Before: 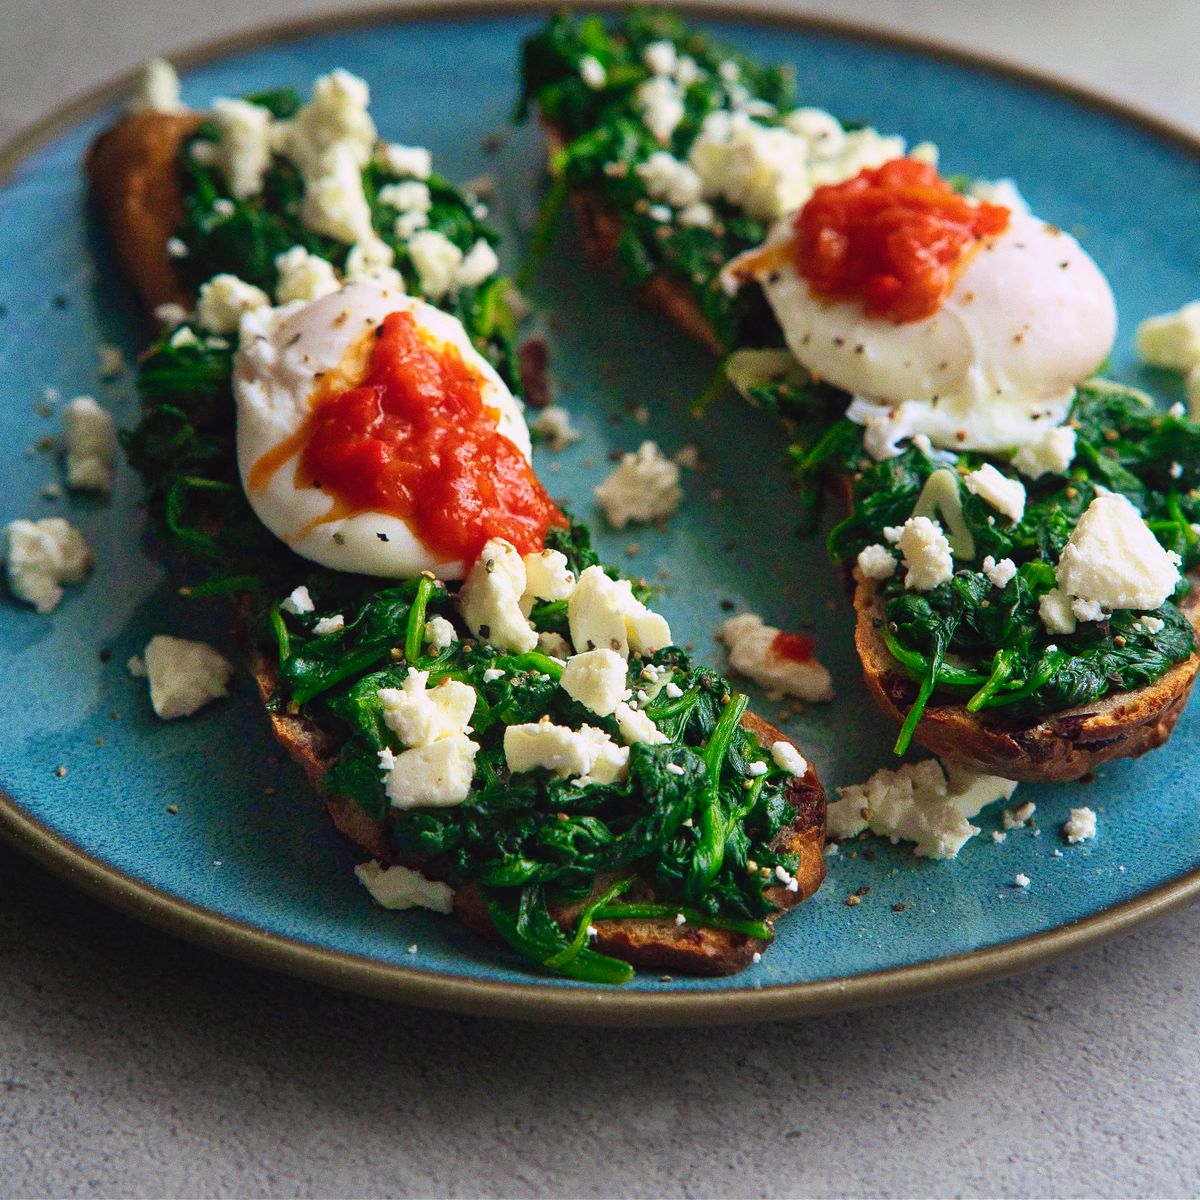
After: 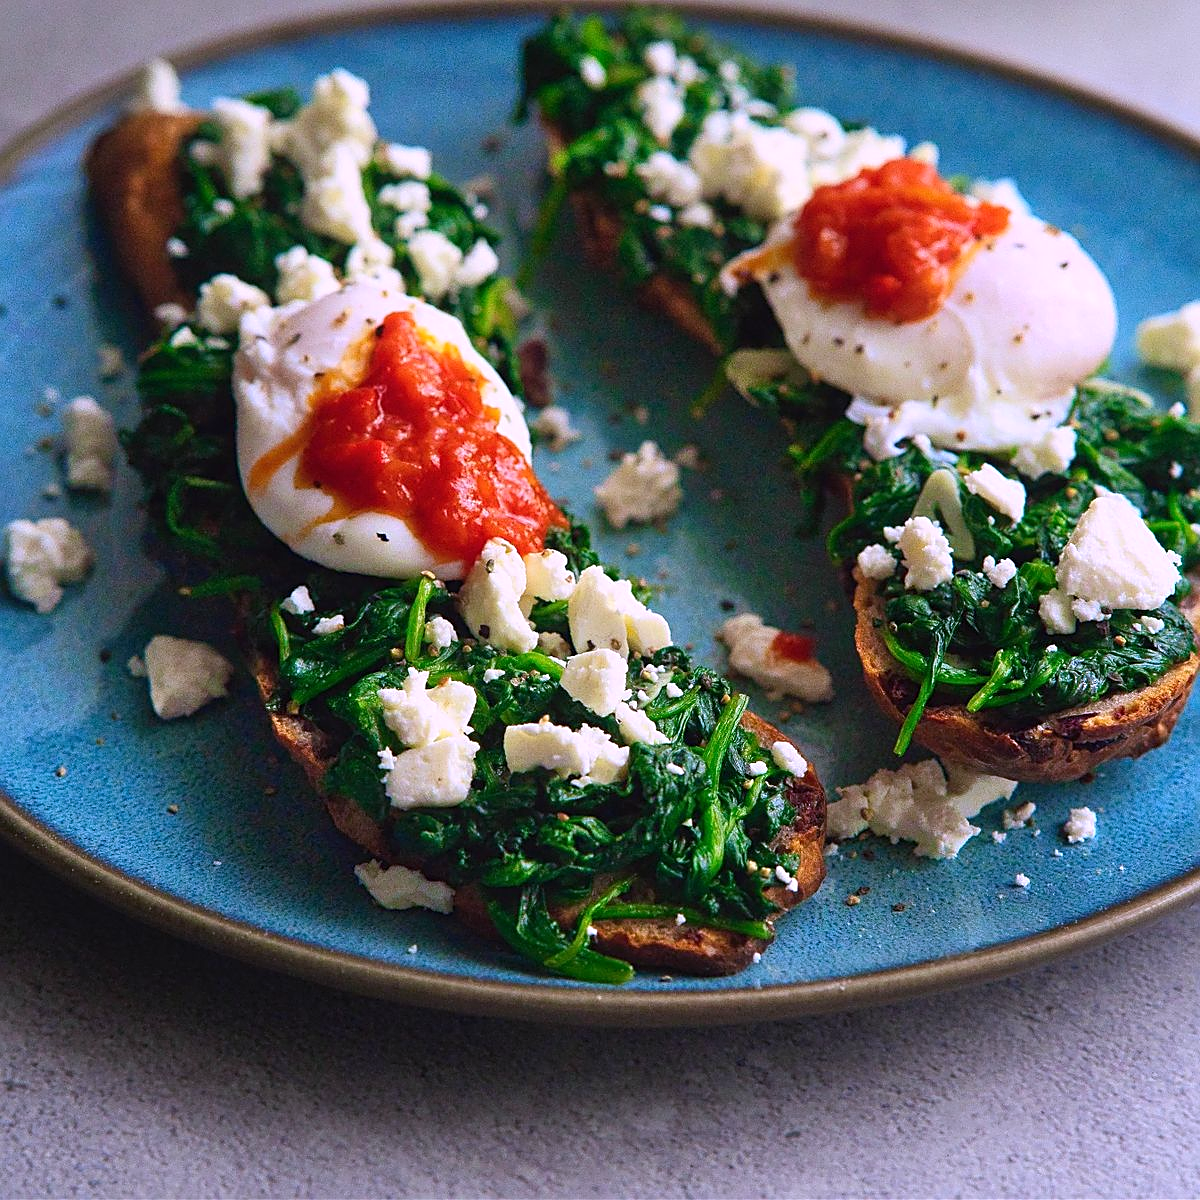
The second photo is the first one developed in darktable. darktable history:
sharpen: on, module defaults
white balance: red 1.042, blue 1.17
